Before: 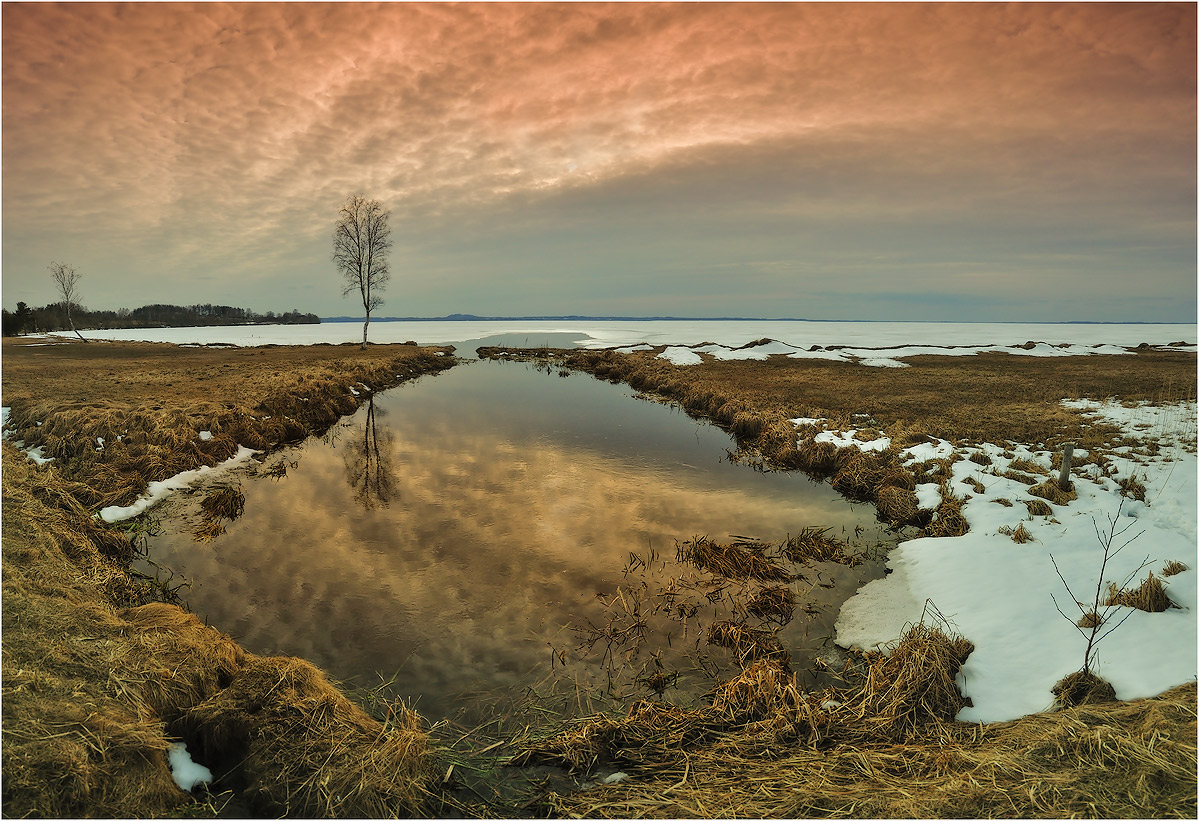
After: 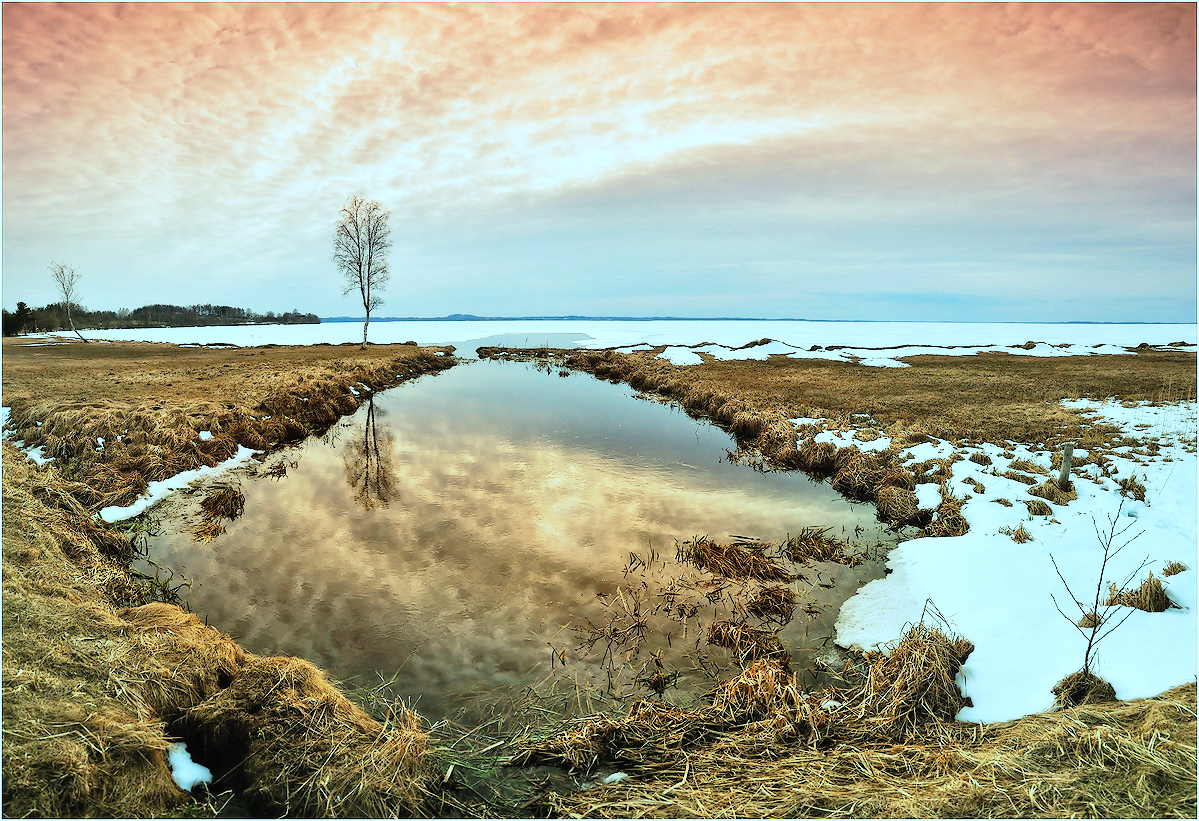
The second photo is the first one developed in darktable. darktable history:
color correction: highlights a* -9.73, highlights b* -21.22
exposure: compensate highlight preservation false
base curve: curves: ch0 [(0, 0) (0.012, 0.01) (0.073, 0.168) (0.31, 0.711) (0.645, 0.957) (1, 1)], preserve colors none
